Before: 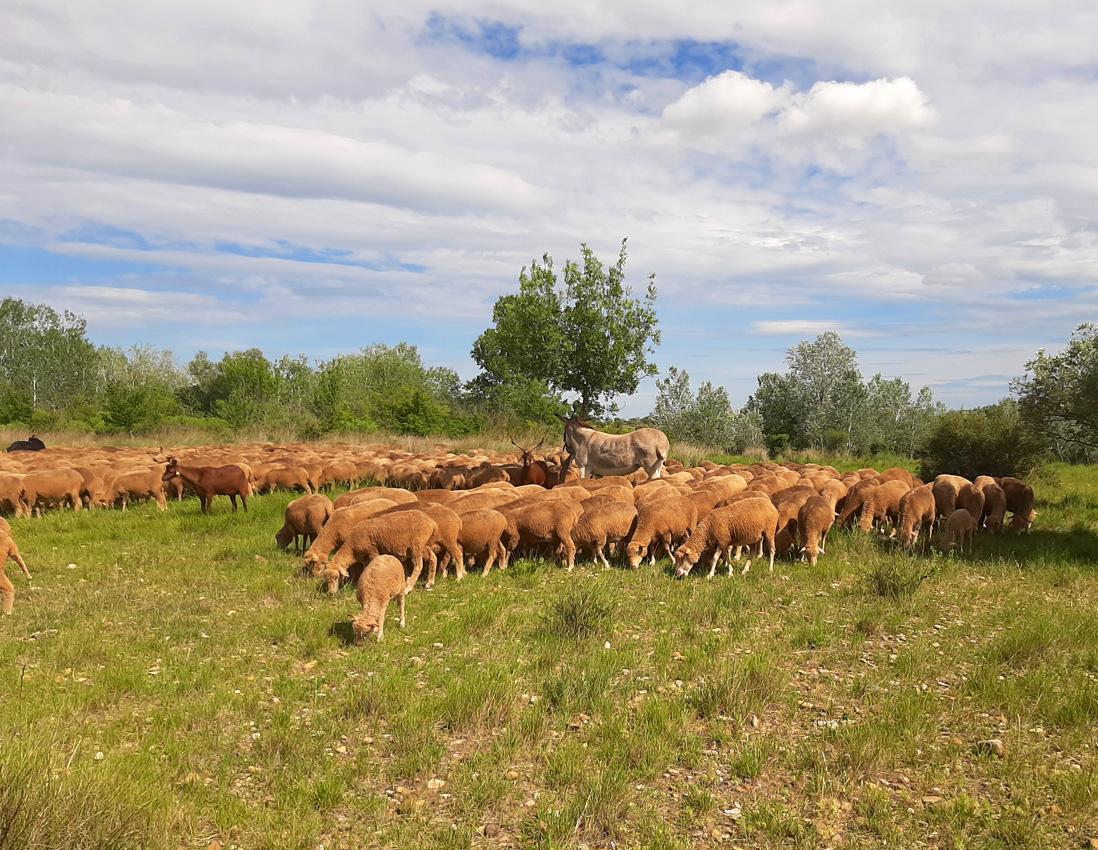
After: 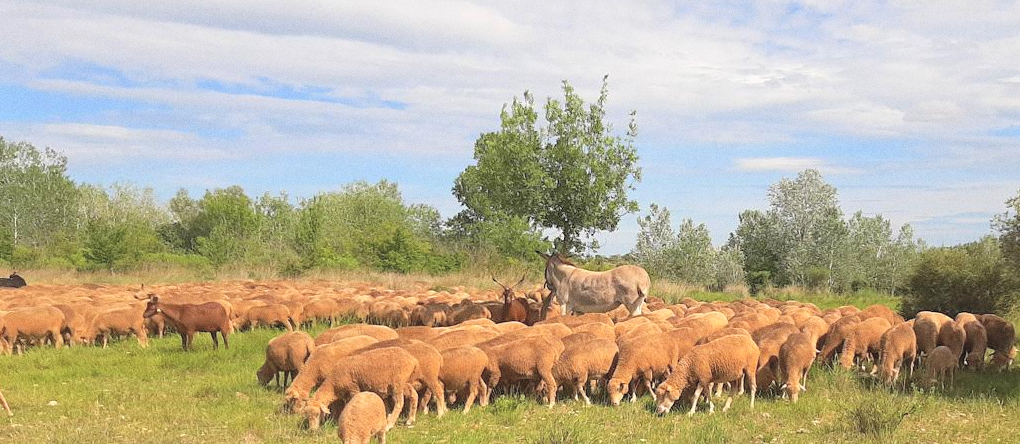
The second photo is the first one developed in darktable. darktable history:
grain: coarseness 0.09 ISO
contrast brightness saturation: brightness 0.28
crop: left 1.744%, top 19.225%, right 5.069%, bottom 28.357%
